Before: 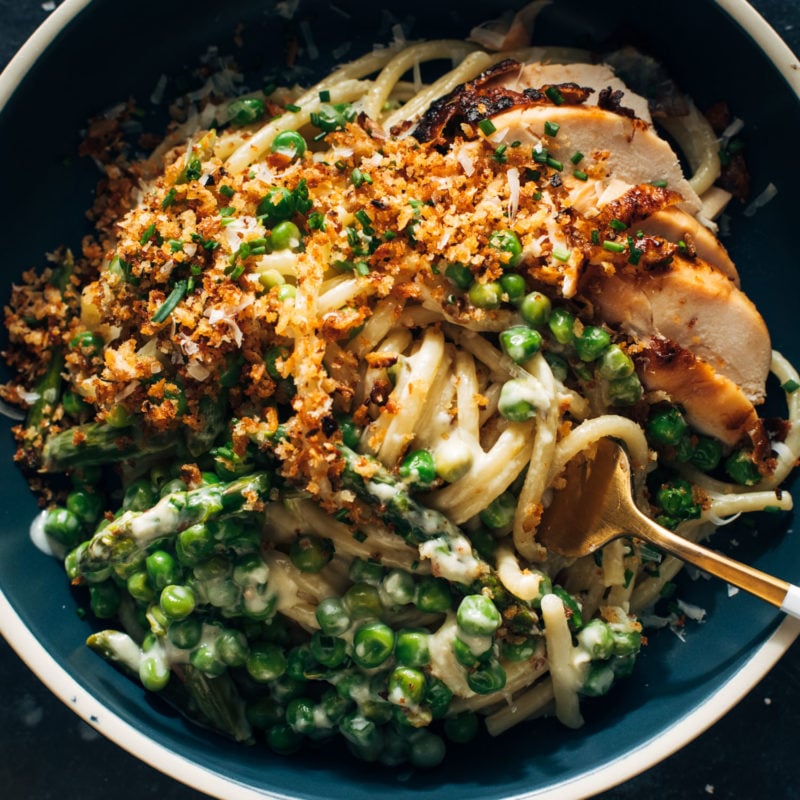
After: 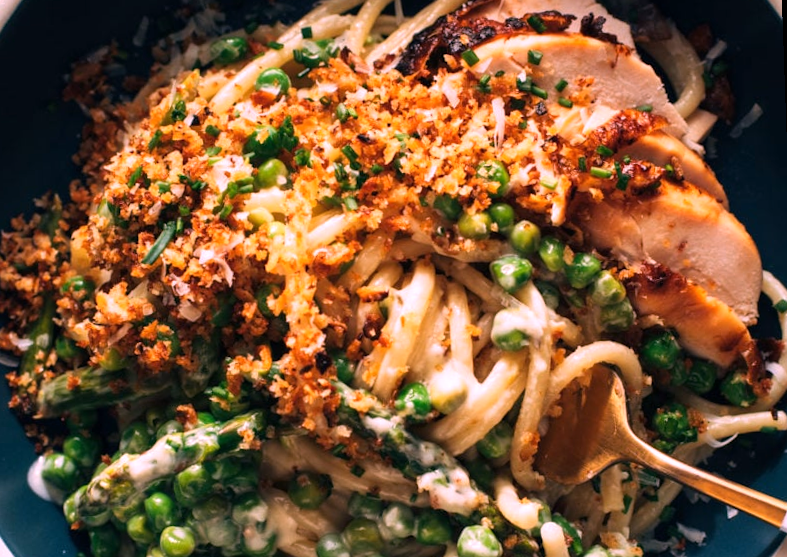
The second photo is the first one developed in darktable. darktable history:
white balance: red 1.188, blue 1.11
crop: left 0.387%, top 5.469%, bottom 19.809%
rotate and perspective: rotation -2°, crop left 0.022, crop right 0.978, crop top 0.049, crop bottom 0.951
